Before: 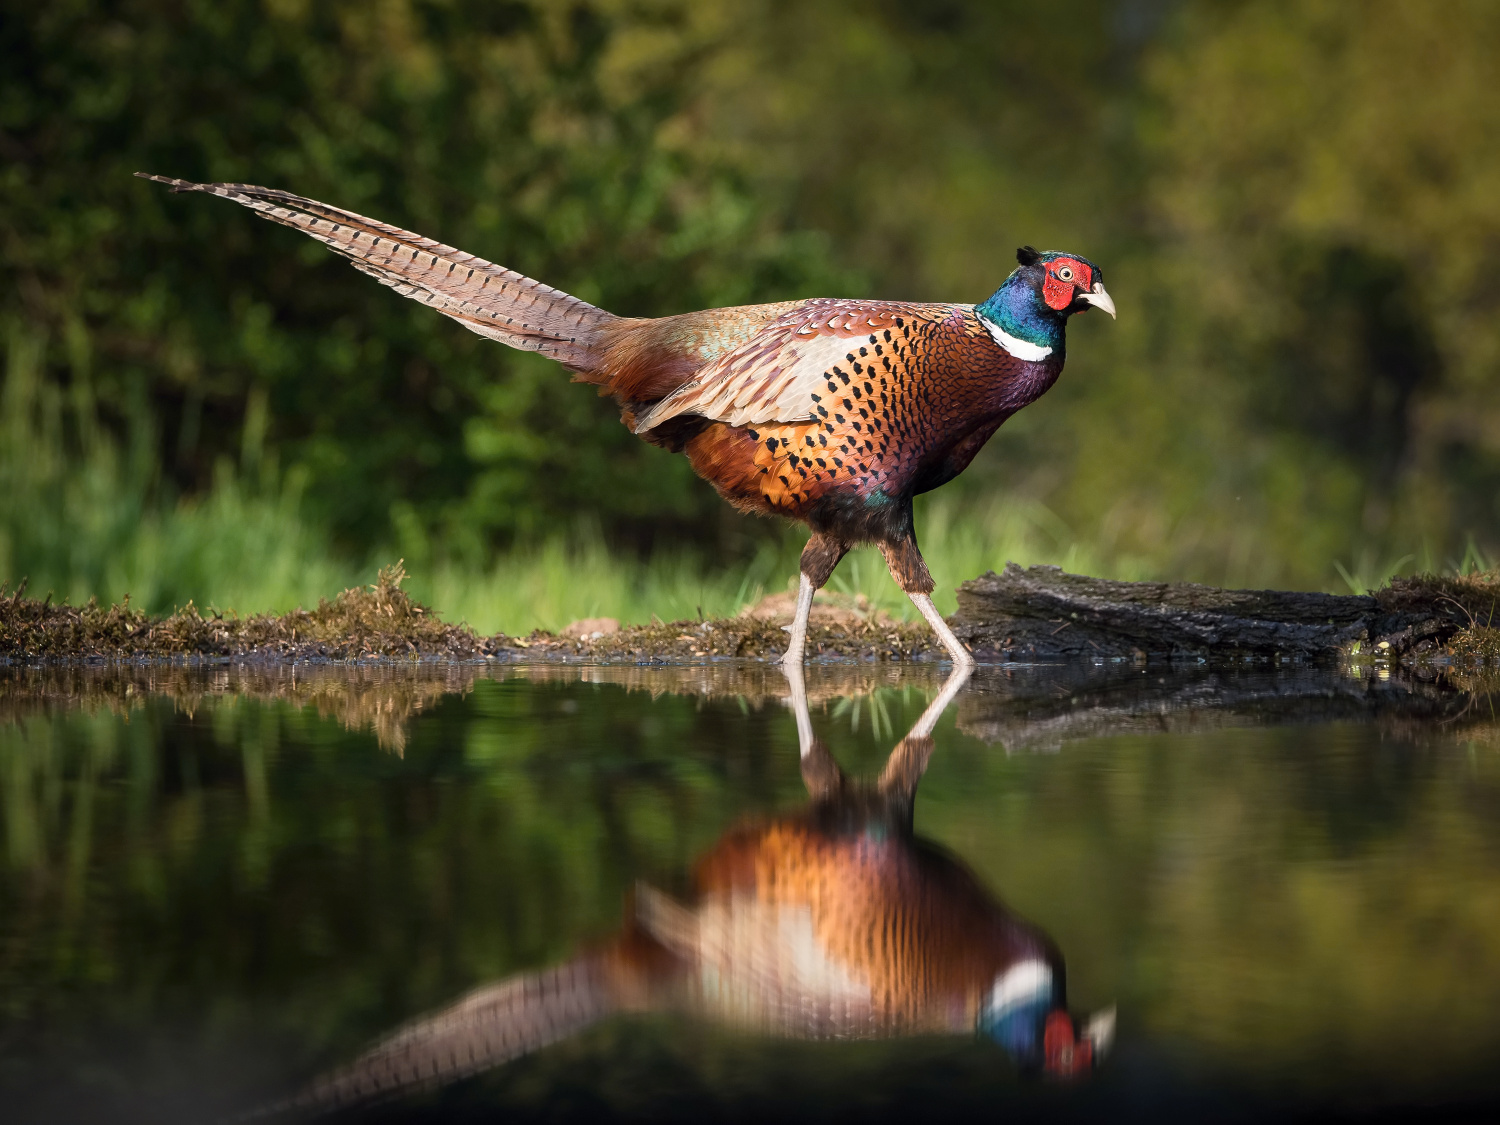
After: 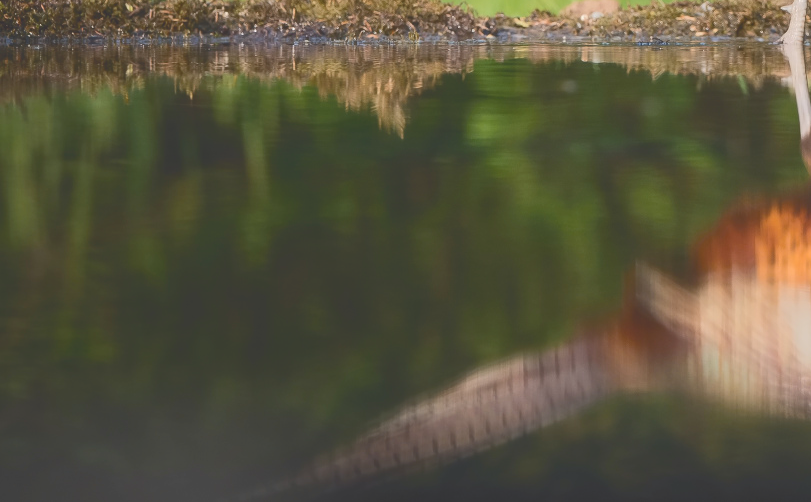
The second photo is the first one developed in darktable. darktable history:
crop and rotate: top 55.128%, right 45.889%, bottom 0.177%
tone curve: curves: ch0 [(0, 0) (0.003, 0.217) (0.011, 0.217) (0.025, 0.229) (0.044, 0.243) (0.069, 0.253) (0.1, 0.265) (0.136, 0.281) (0.177, 0.305) (0.224, 0.331) (0.277, 0.369) (0.335, 0.415) (0.399, 0.472) (0.468, 0.543) (0.543, 0.609) (0.623, 0.676) (0.709, 0.734) (0.801, 0.798) (0.898, 0.849) (1, 1)], color space Lab, independent channels, preserve colors none
